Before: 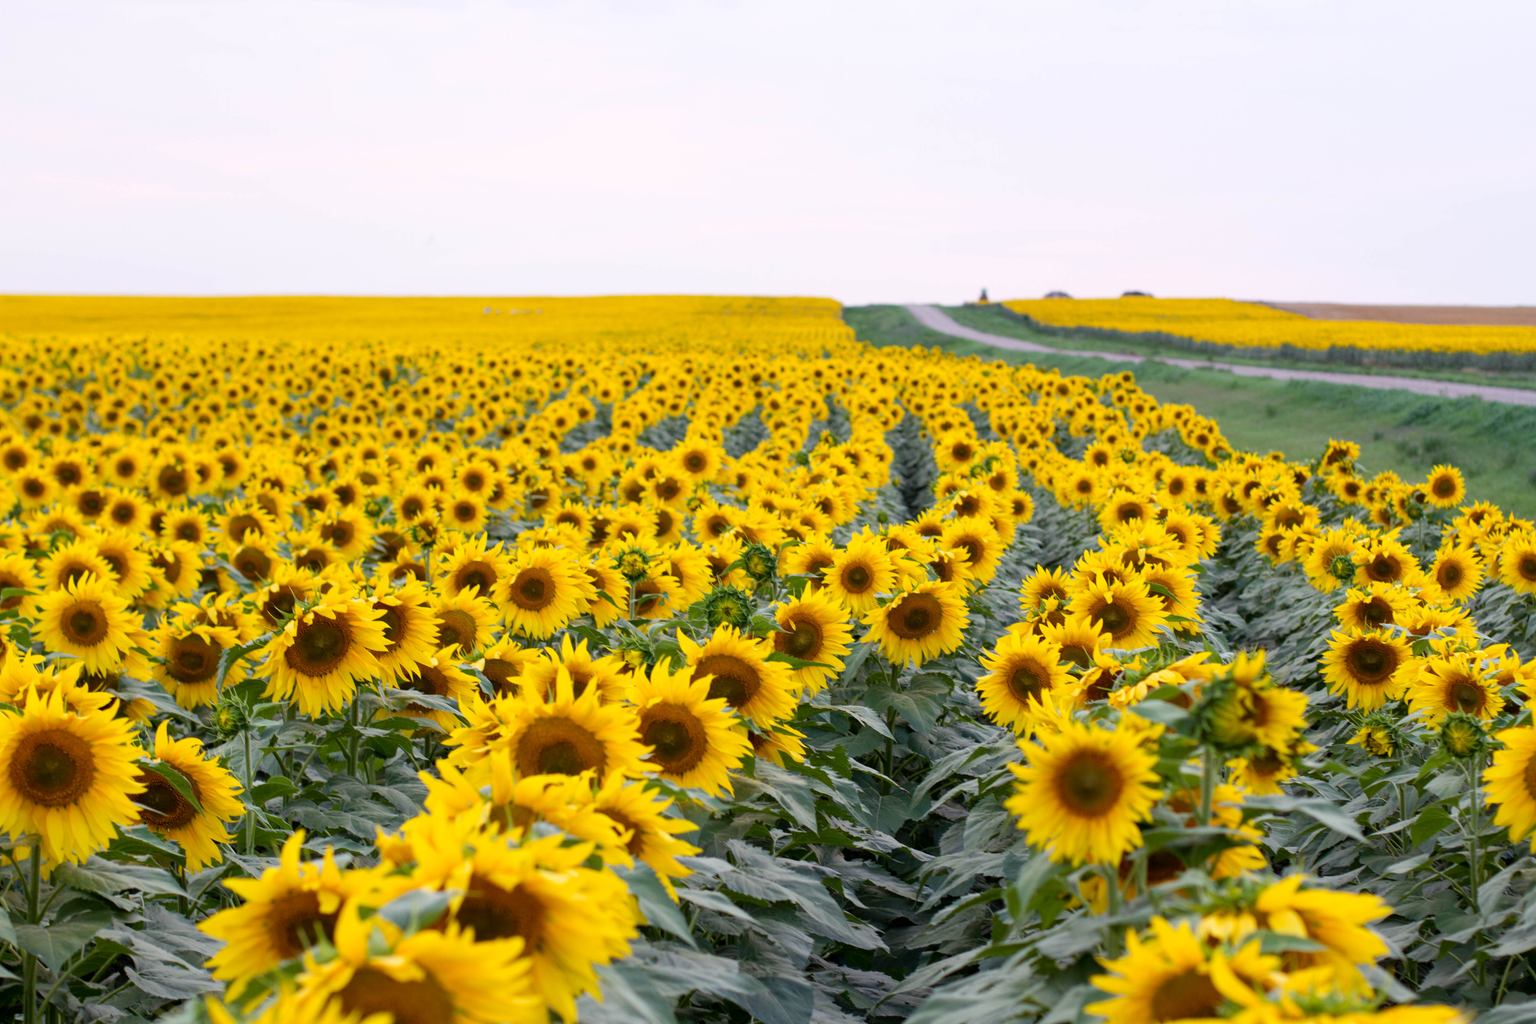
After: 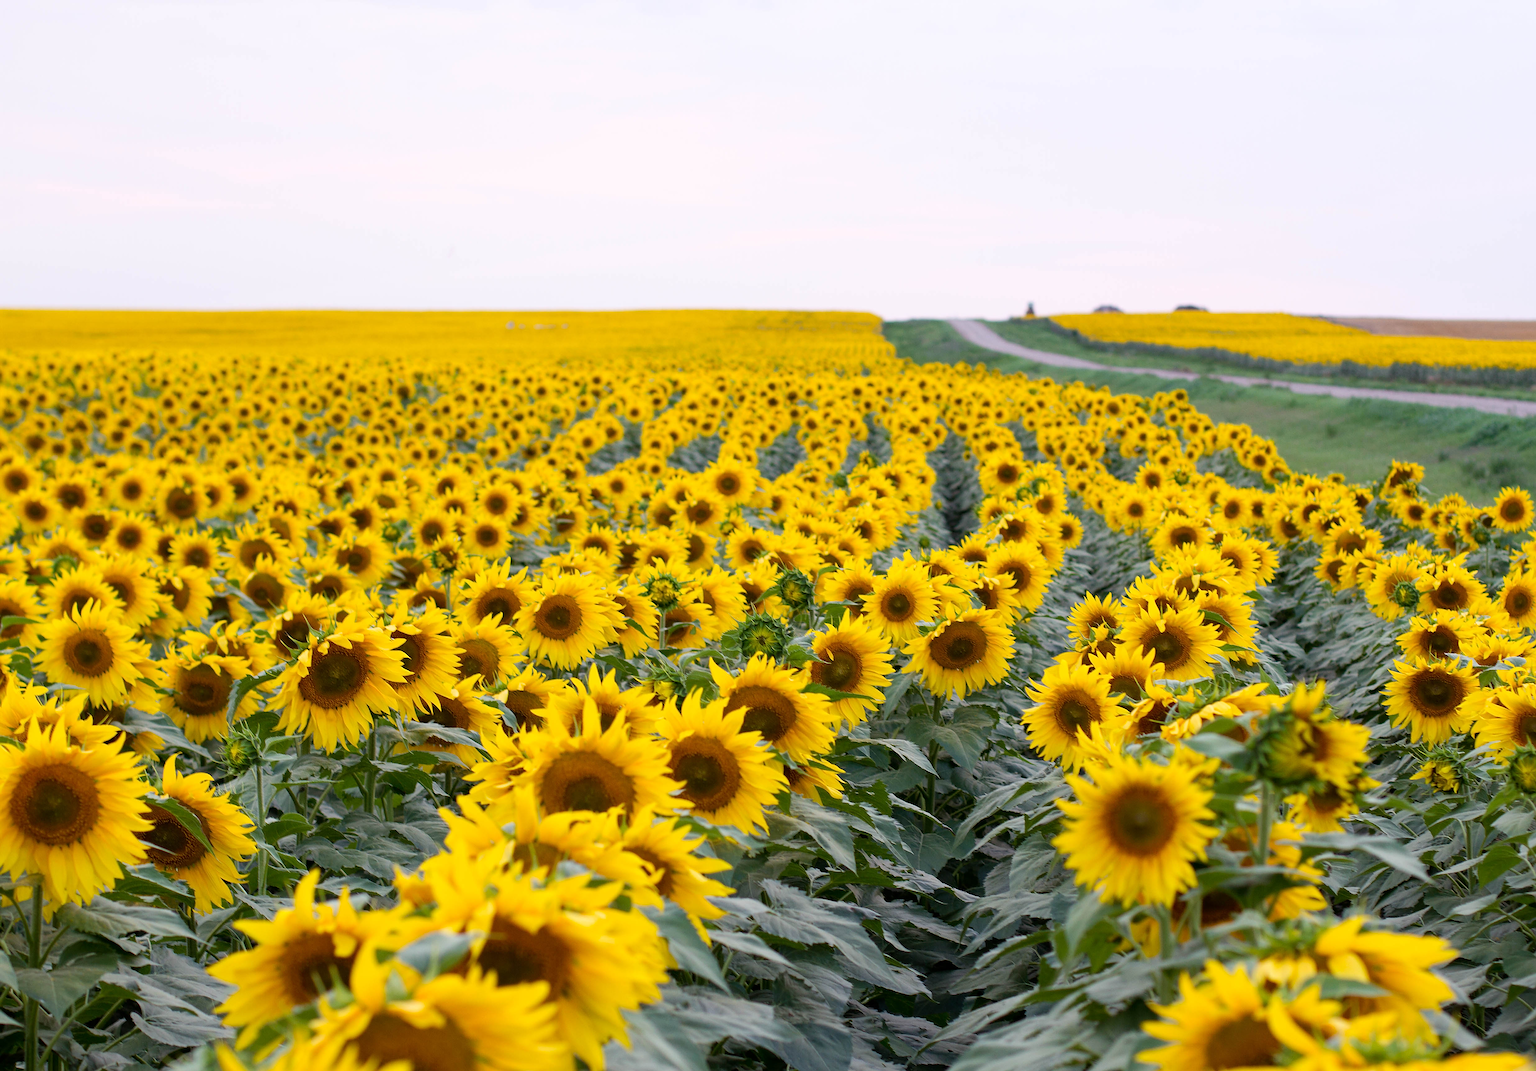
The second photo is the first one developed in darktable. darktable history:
crop: right 4.492%, bottom 0.017%
sharpen: radius 1.388, amount 1.267, threshold 0.758
